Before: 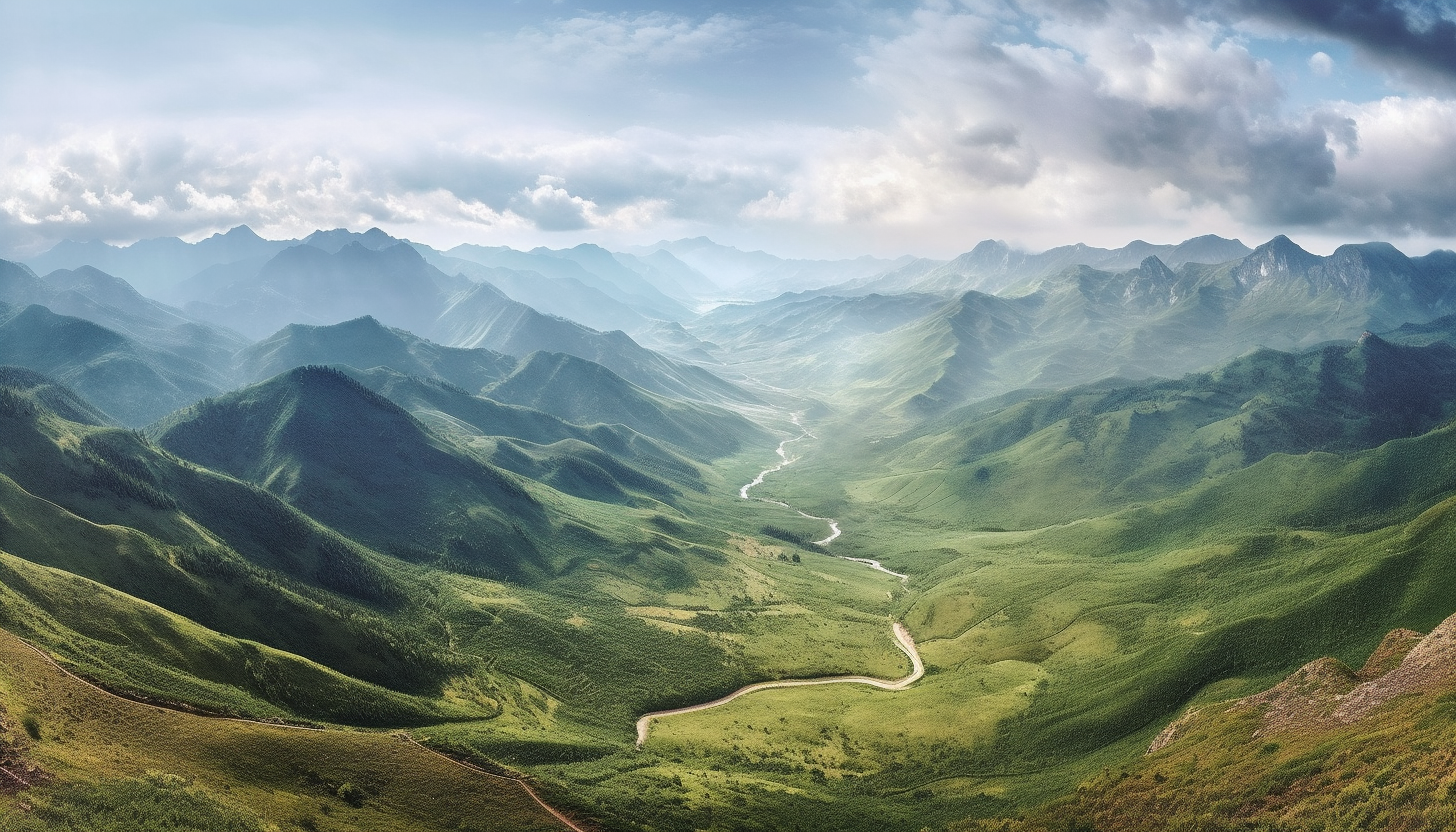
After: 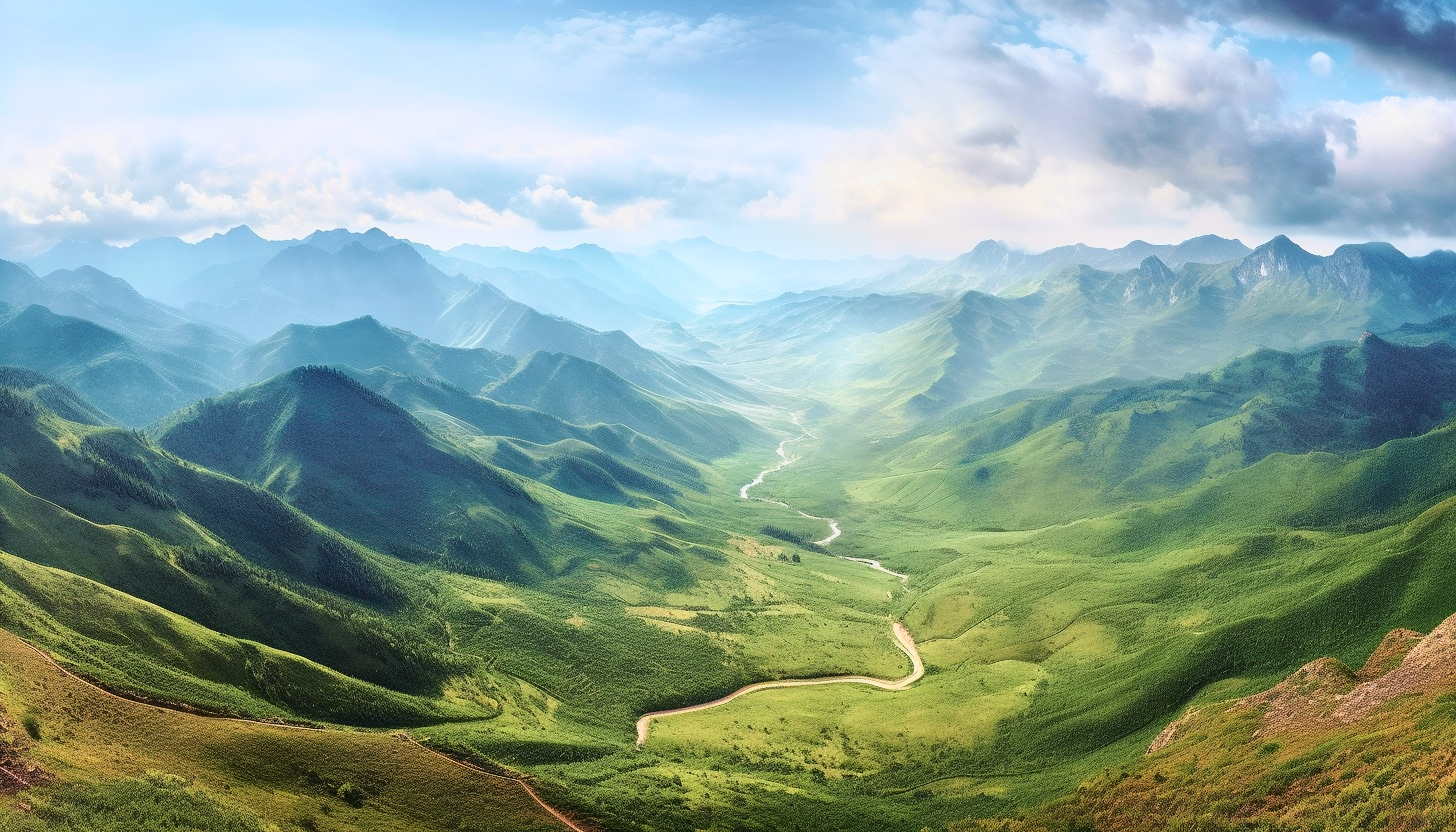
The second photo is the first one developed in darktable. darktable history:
tone curve: curves: ch0 [(0, 0) (0.091, 0.077) (0.389, 0.458) (0.745, 0.82) (0.844, 0.908) (0.909, 0.942) (1, 0.973)]; ch1 [(0, 0) (0.437, 0.404) (0.5, 0.5) (0.529, 0.55) (0.58, 0.6) (0.616, 0.649) (1, 1)]; ch2 [(0, 0) (0.442, 0.415) (0.5, 0.5) (0.535, 0.557) (0.585, 0.62) (1, 1)], color space Lab, independent channels, preserve colors none
